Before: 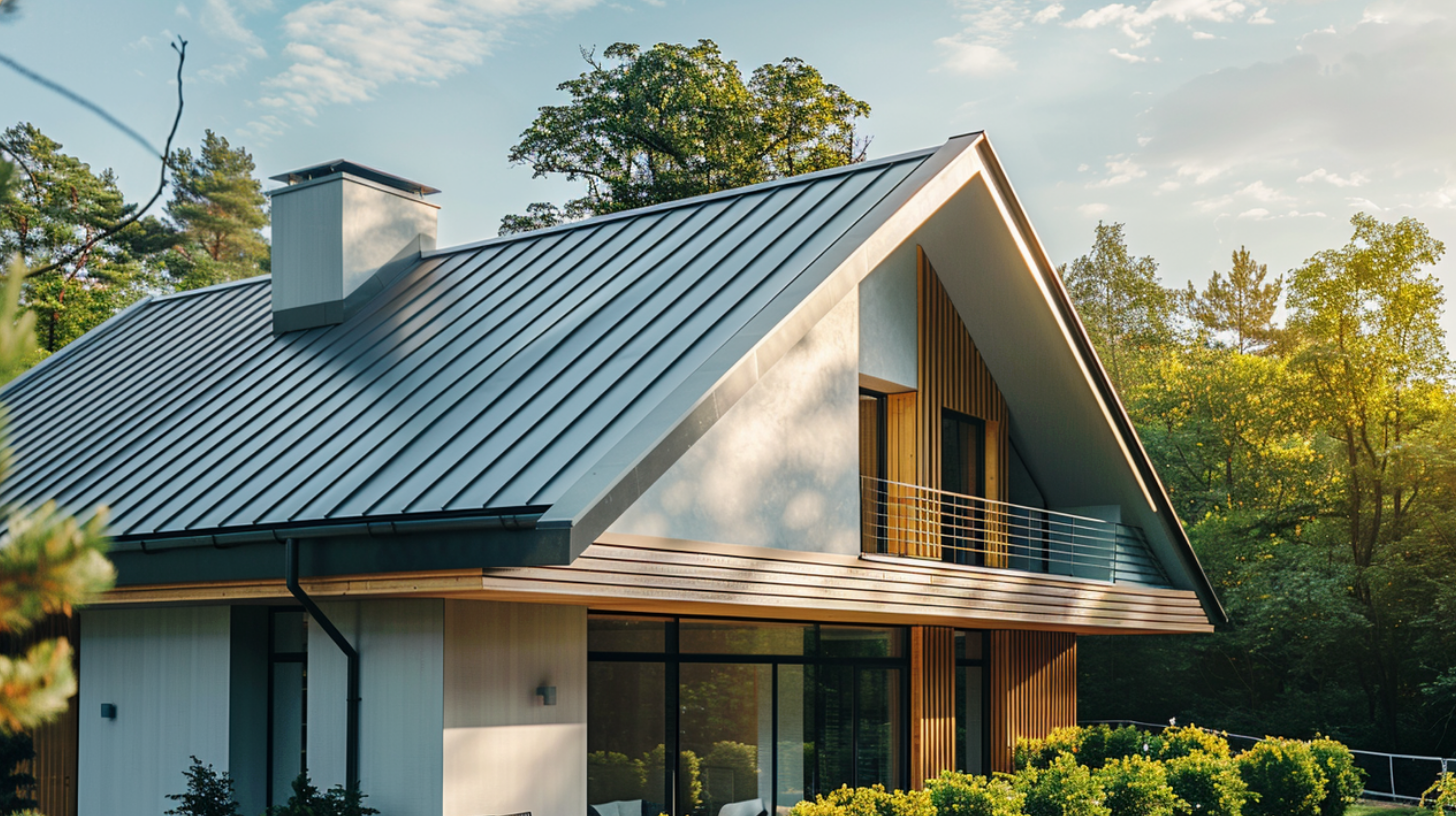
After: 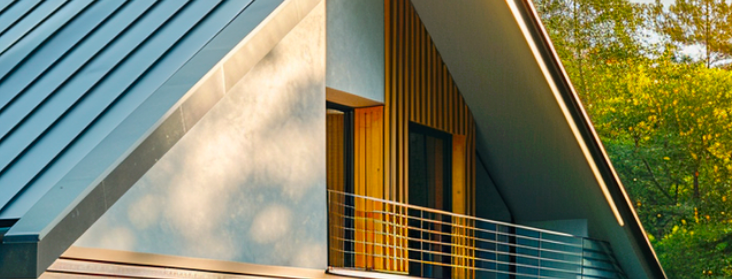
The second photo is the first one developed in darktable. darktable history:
contrast brightness saturation: saturation 0.514
crop: left 36.625%, top 35.083%, right 13.095%, bottom 30.608%
